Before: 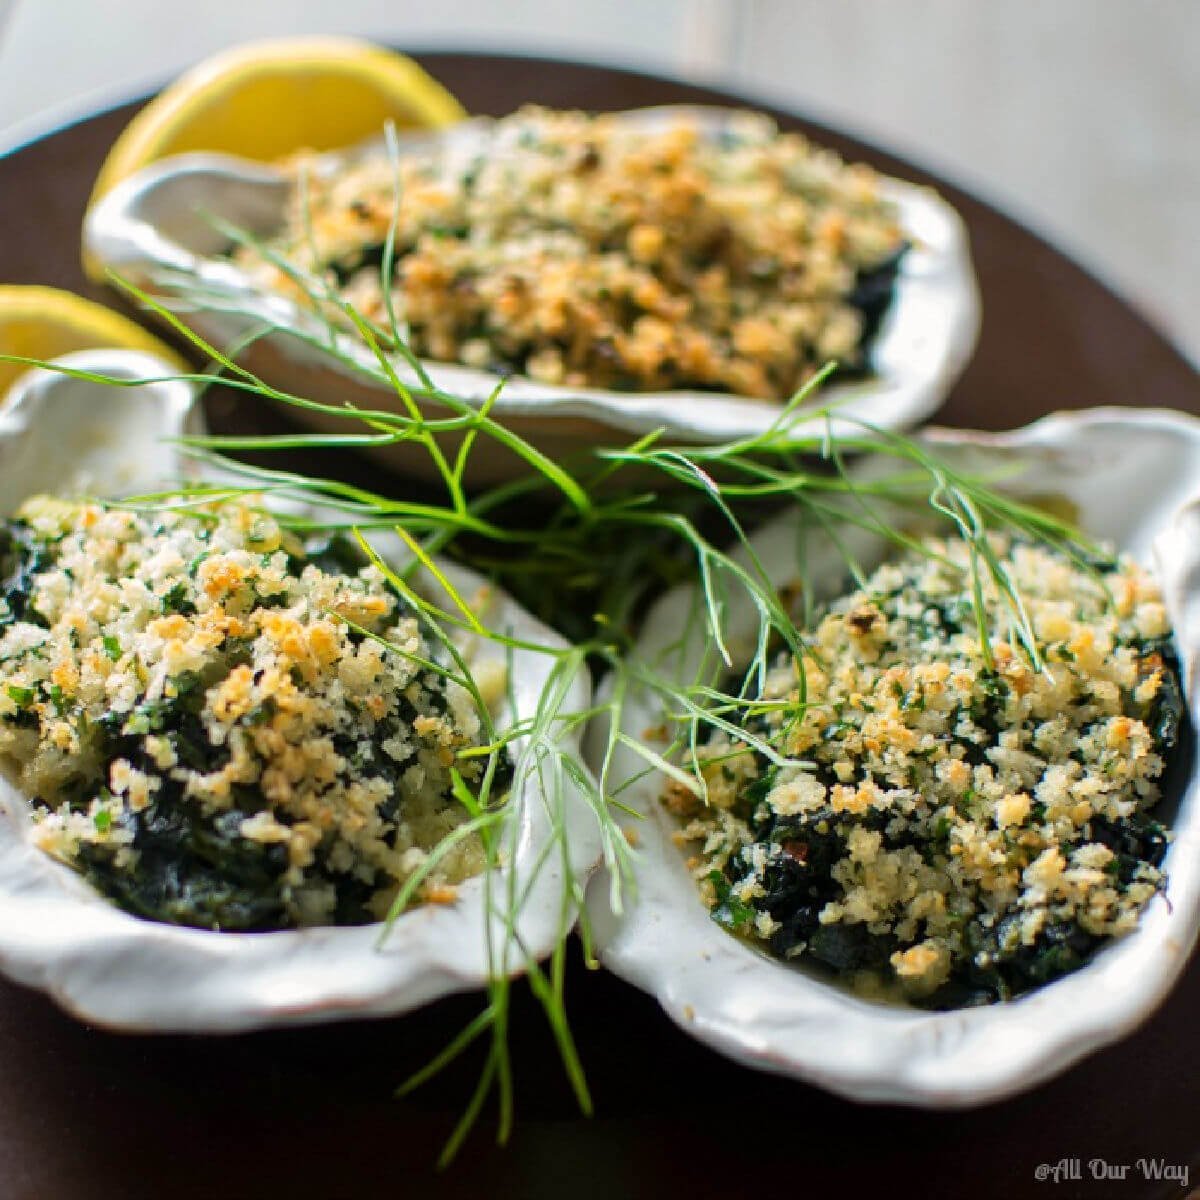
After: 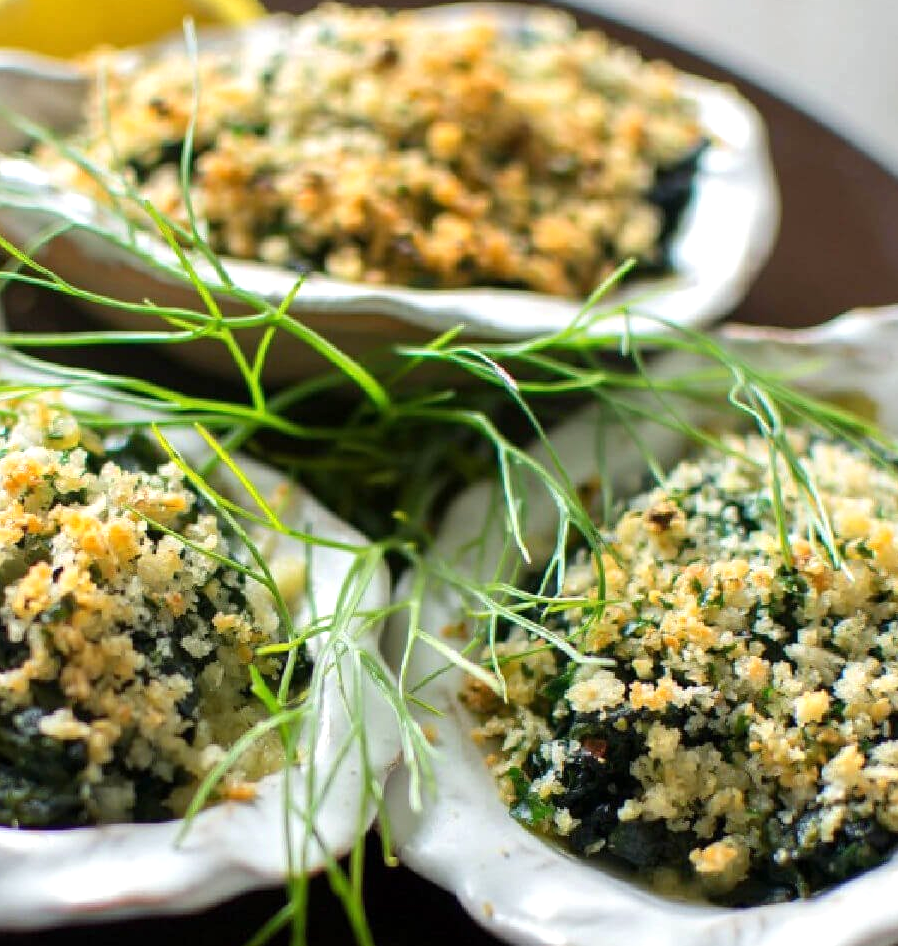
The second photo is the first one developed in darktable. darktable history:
crop: left 16.768%, top 8.653%, right 8.362%, bottom 12.485%
exposure: exposure 0.3 EV, compensate highlight preservation false
